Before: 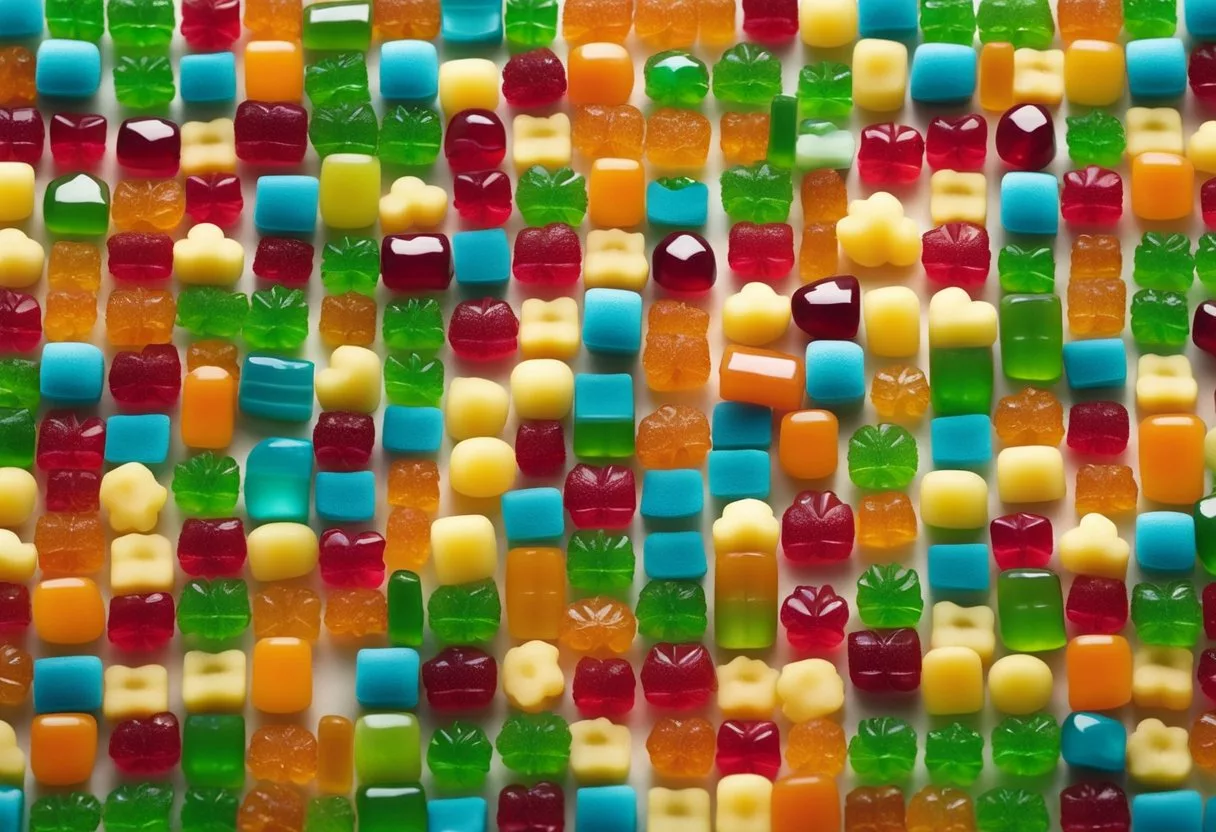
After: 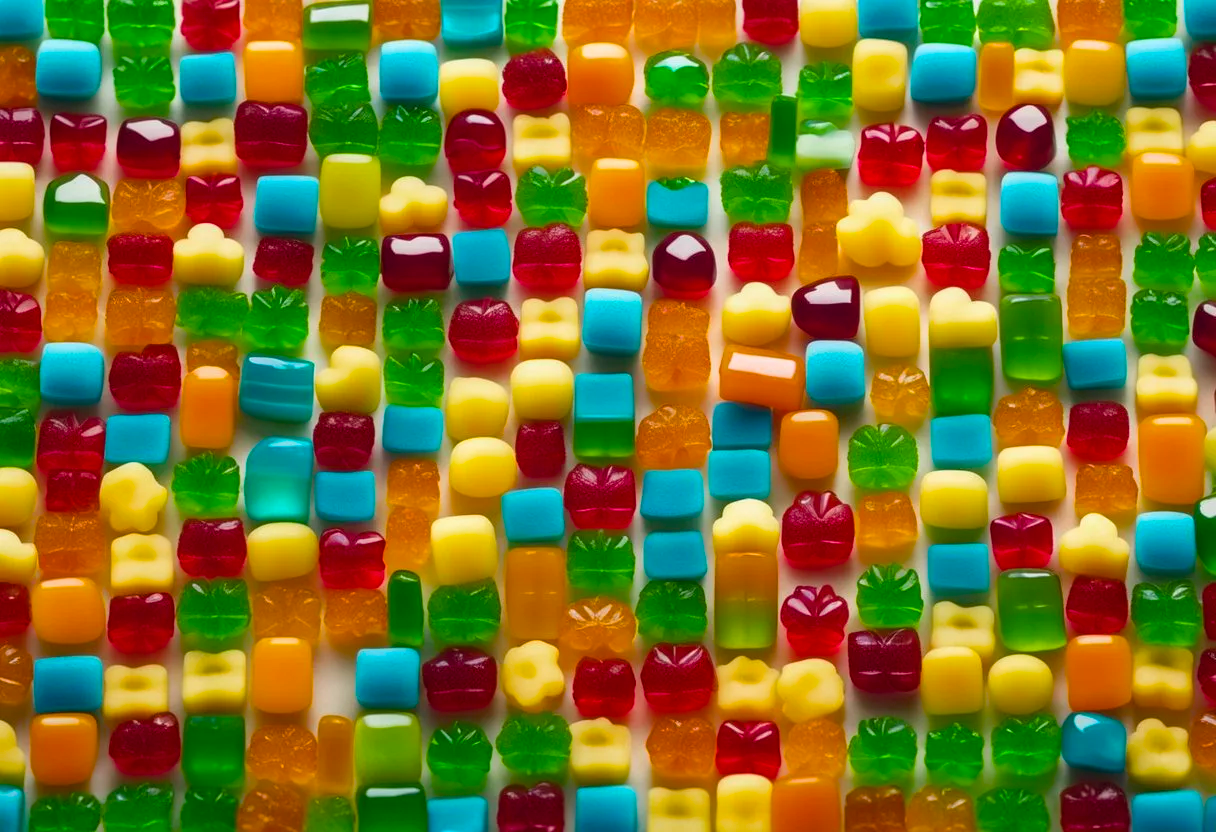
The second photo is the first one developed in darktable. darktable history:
local contrast: detail 110%
color balance rgb: linear chroma grading › global chroma 15%, perceptual saturation grading › global saturation 30%
